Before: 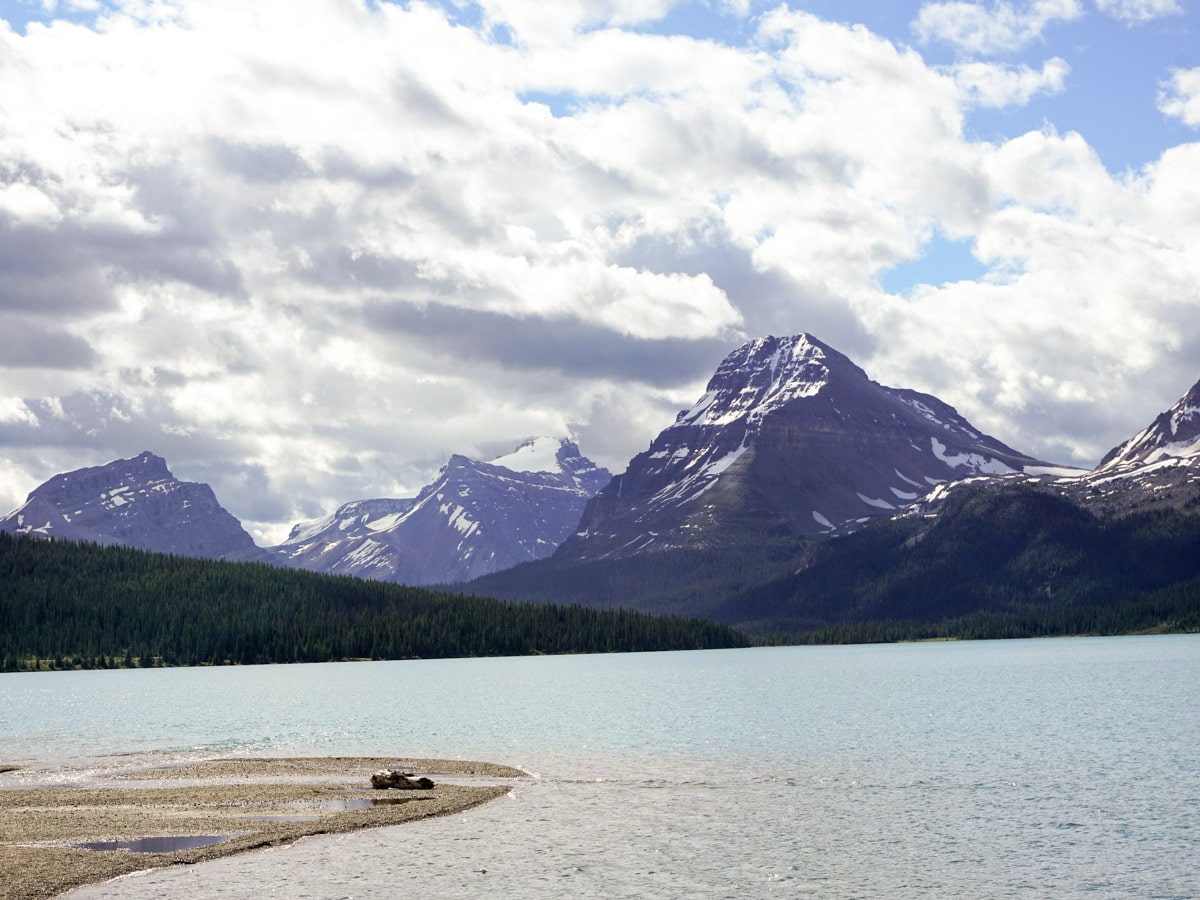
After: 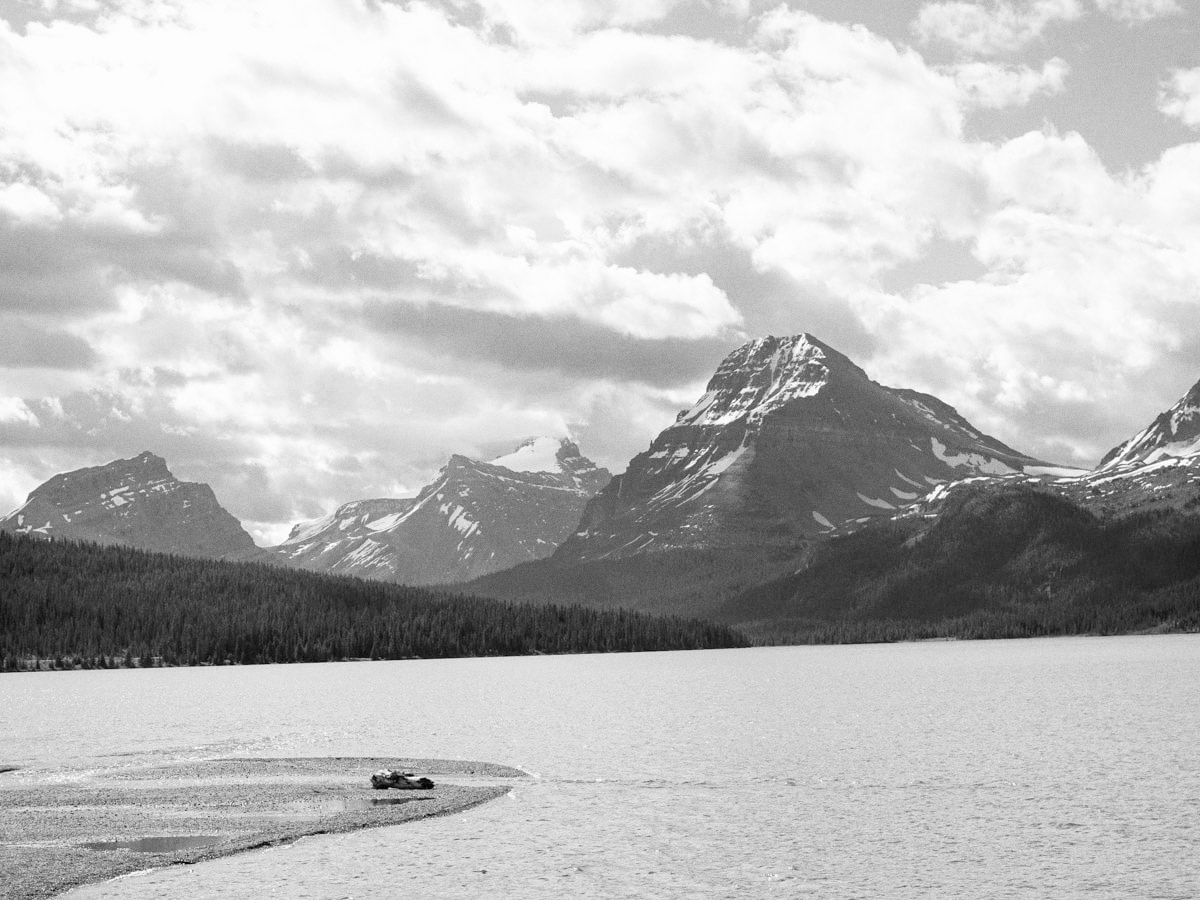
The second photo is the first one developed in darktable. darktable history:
contrast brightness saturation: brightness 0.18, saturation -0.5
grain: coarseness 0.47 ISO
tone equalizer: on, module defaults
monochrome: a -11.7, b 1.62, size 0.5, highlights 0.38
